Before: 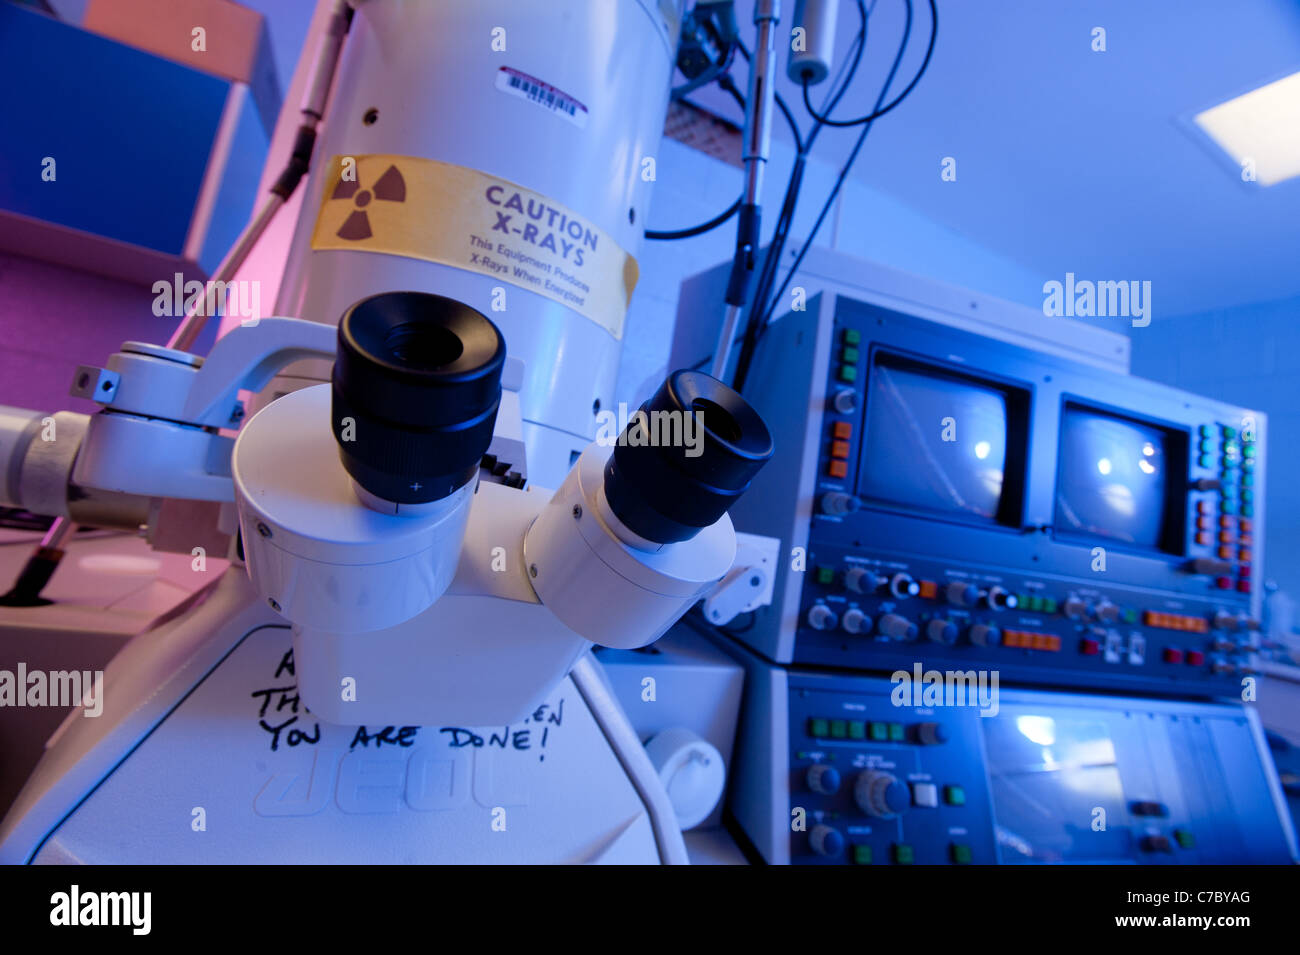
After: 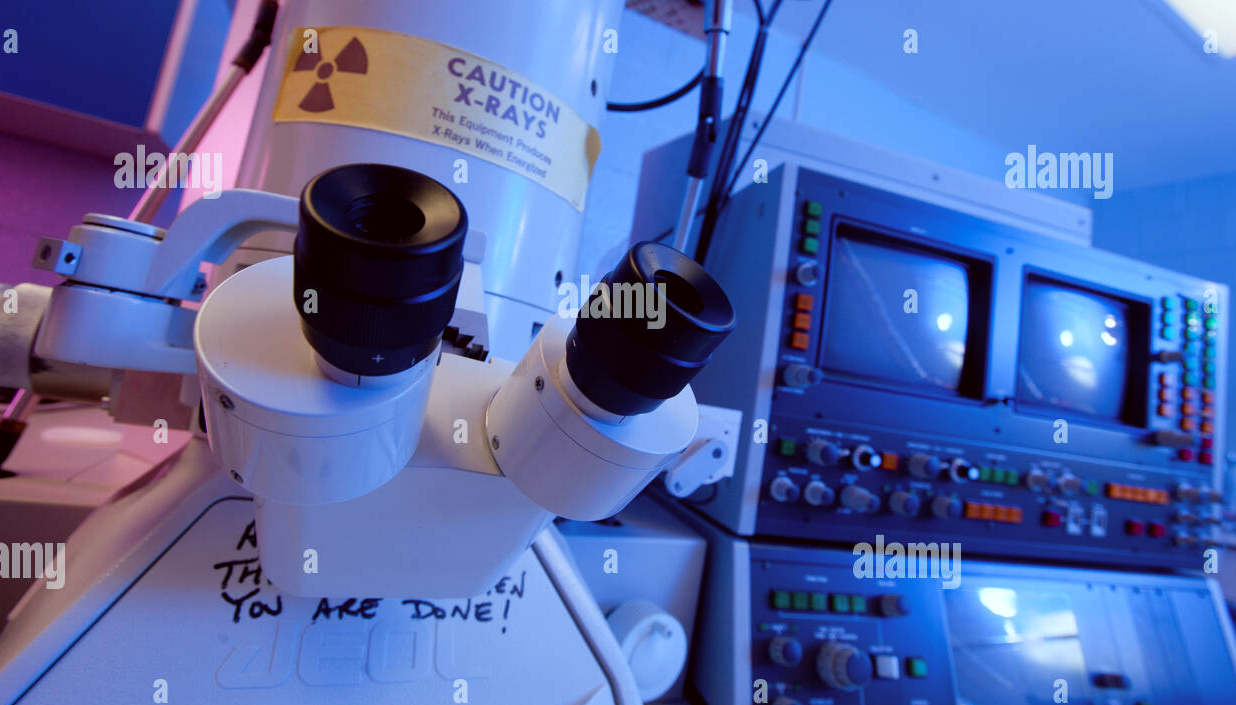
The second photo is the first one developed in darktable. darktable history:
crop and rotate: left 2.938%, top 13.405%, right 1.934%, bottom 12.768%
color correction: highlights a* -5.05, highlights b* -3.7, shadows a* 3.94, shadows b* 4.21
